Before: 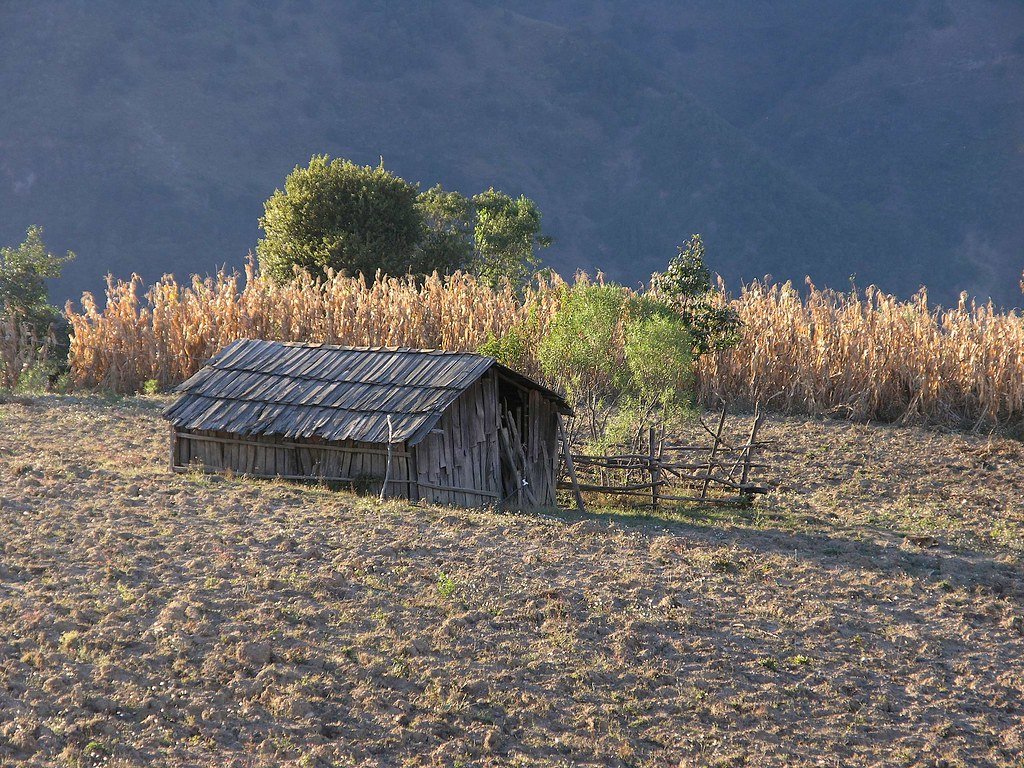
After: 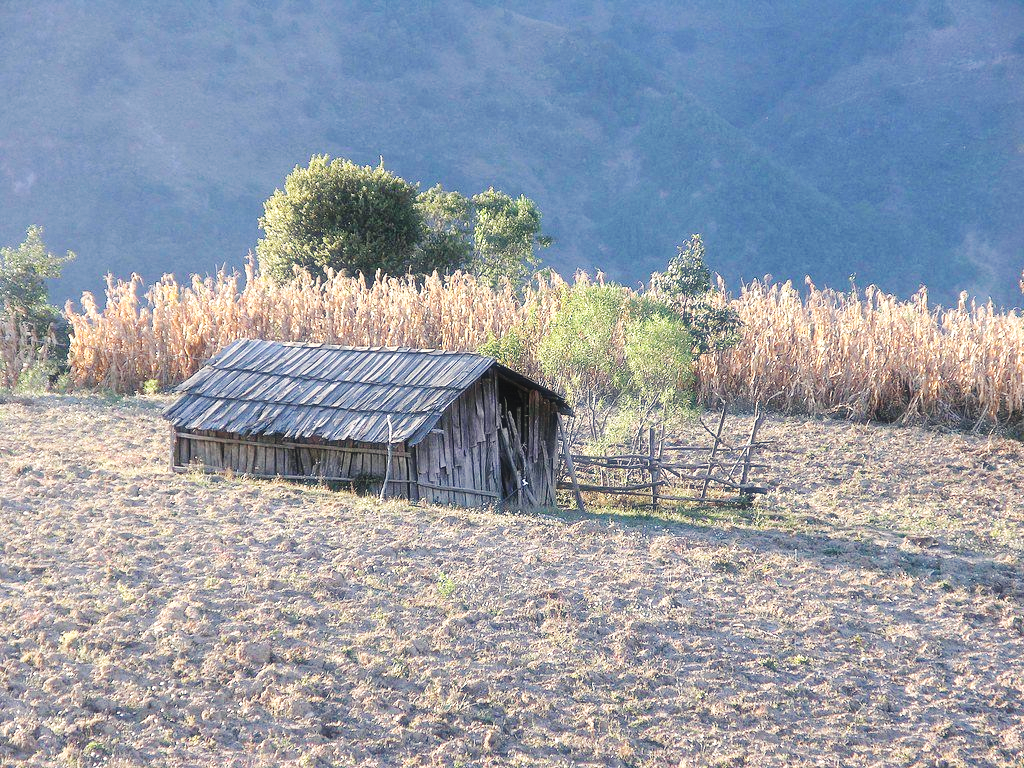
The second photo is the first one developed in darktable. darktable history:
exposure: black level correction -0.002, exposure 0.708 EV, compensate exposure bias true, compensate highlight preservation false
haze removal: strength -0.1, adaptive false
base curve: curves: ch0 [(0, 0) (0.036, 0.025) (0.121, 0.166) (0.206, 0.329) (0.605, 0.79) (1, 1)], preserve colors none
